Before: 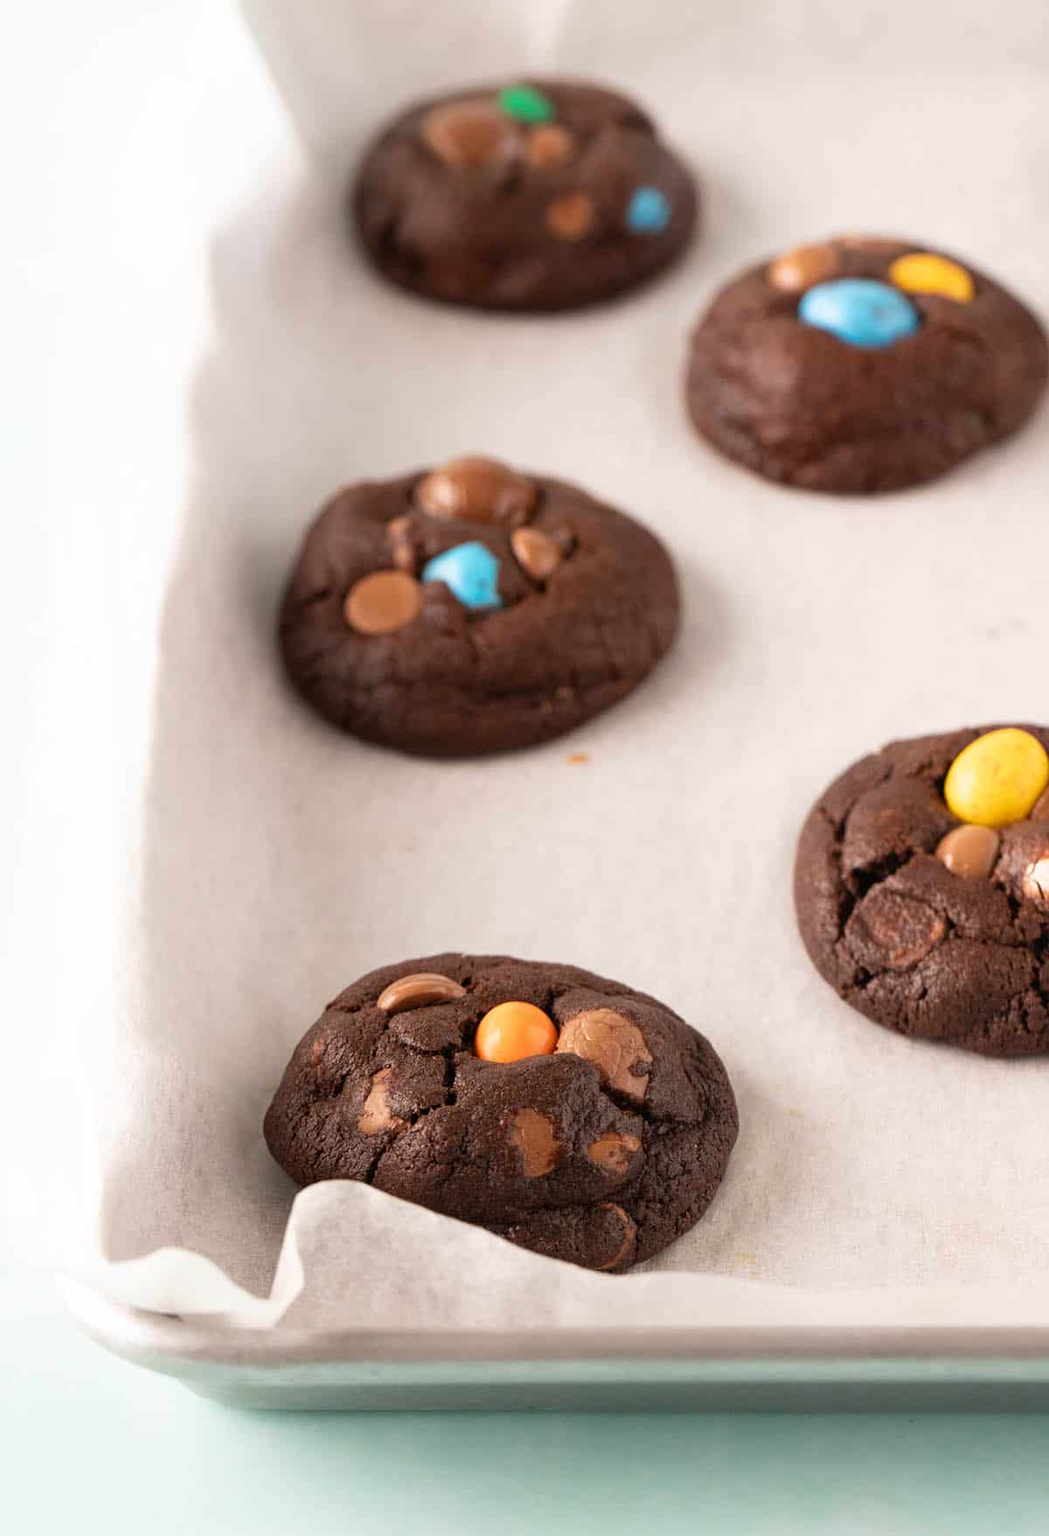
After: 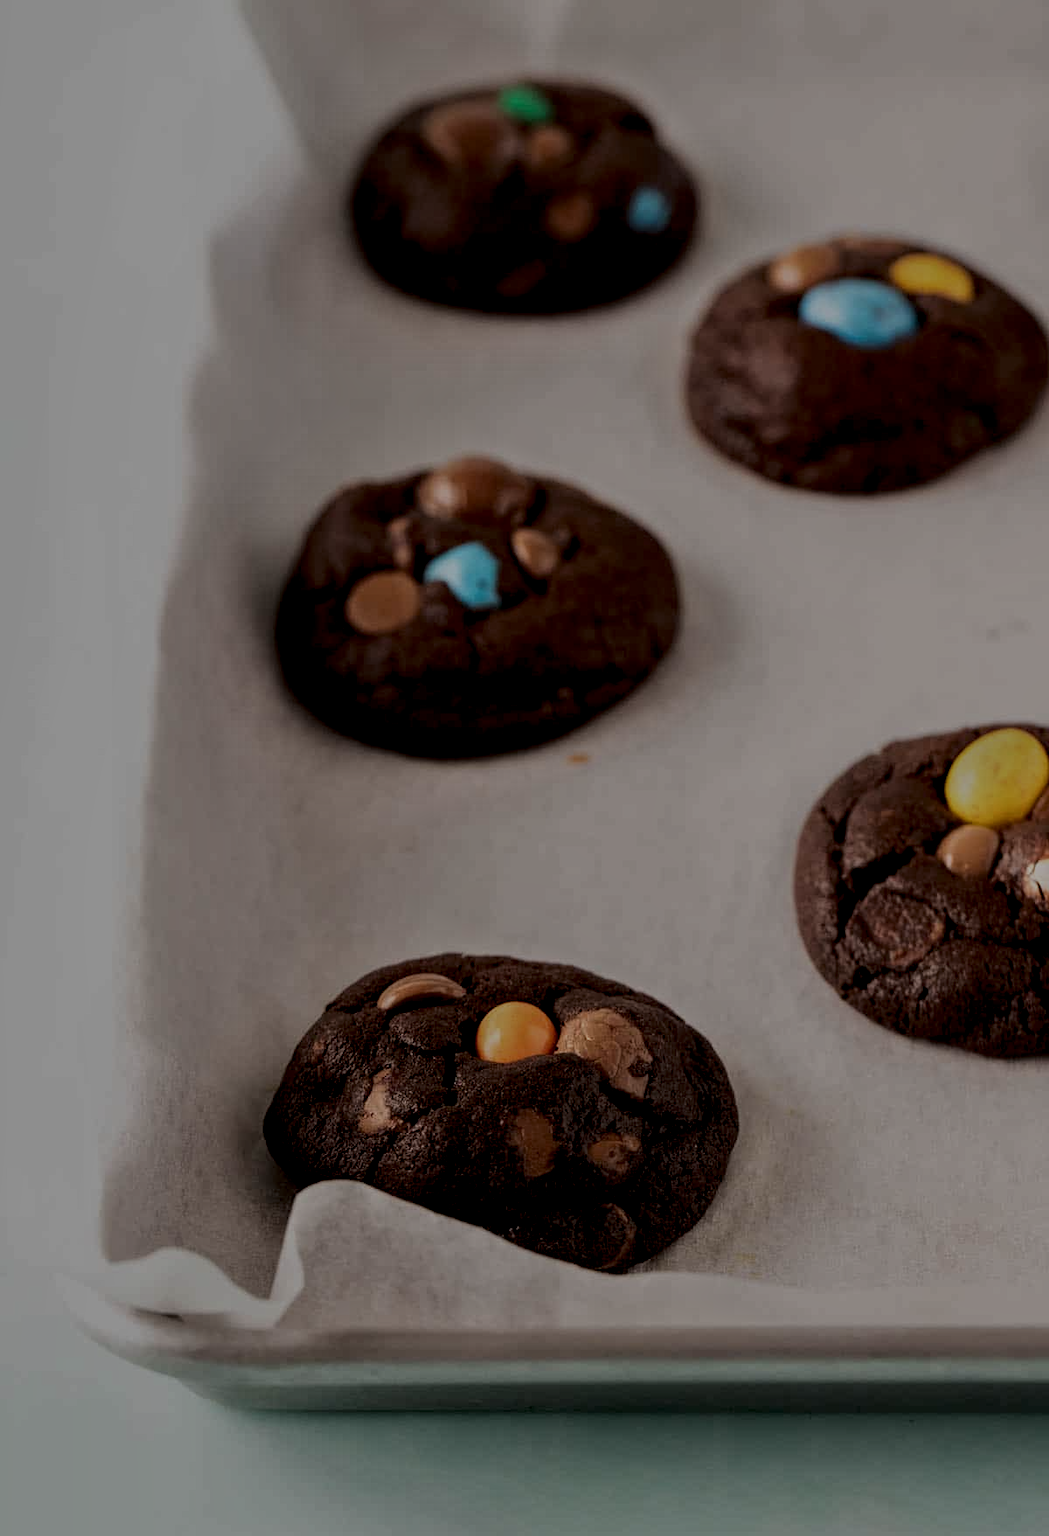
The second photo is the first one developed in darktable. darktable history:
tone equalizer: -8 EV -2 EV, -7 EV -2 EV, -6 EV -2 EV, -5 EV -2 EV, -4 EV -2 EV, -3 EV -2 EV, -2 EV -2 EV, -1 EV -1.63 EV, +0 EV -2 EV
local contrast: highlights 60%, shadows 60%, detail 160%
